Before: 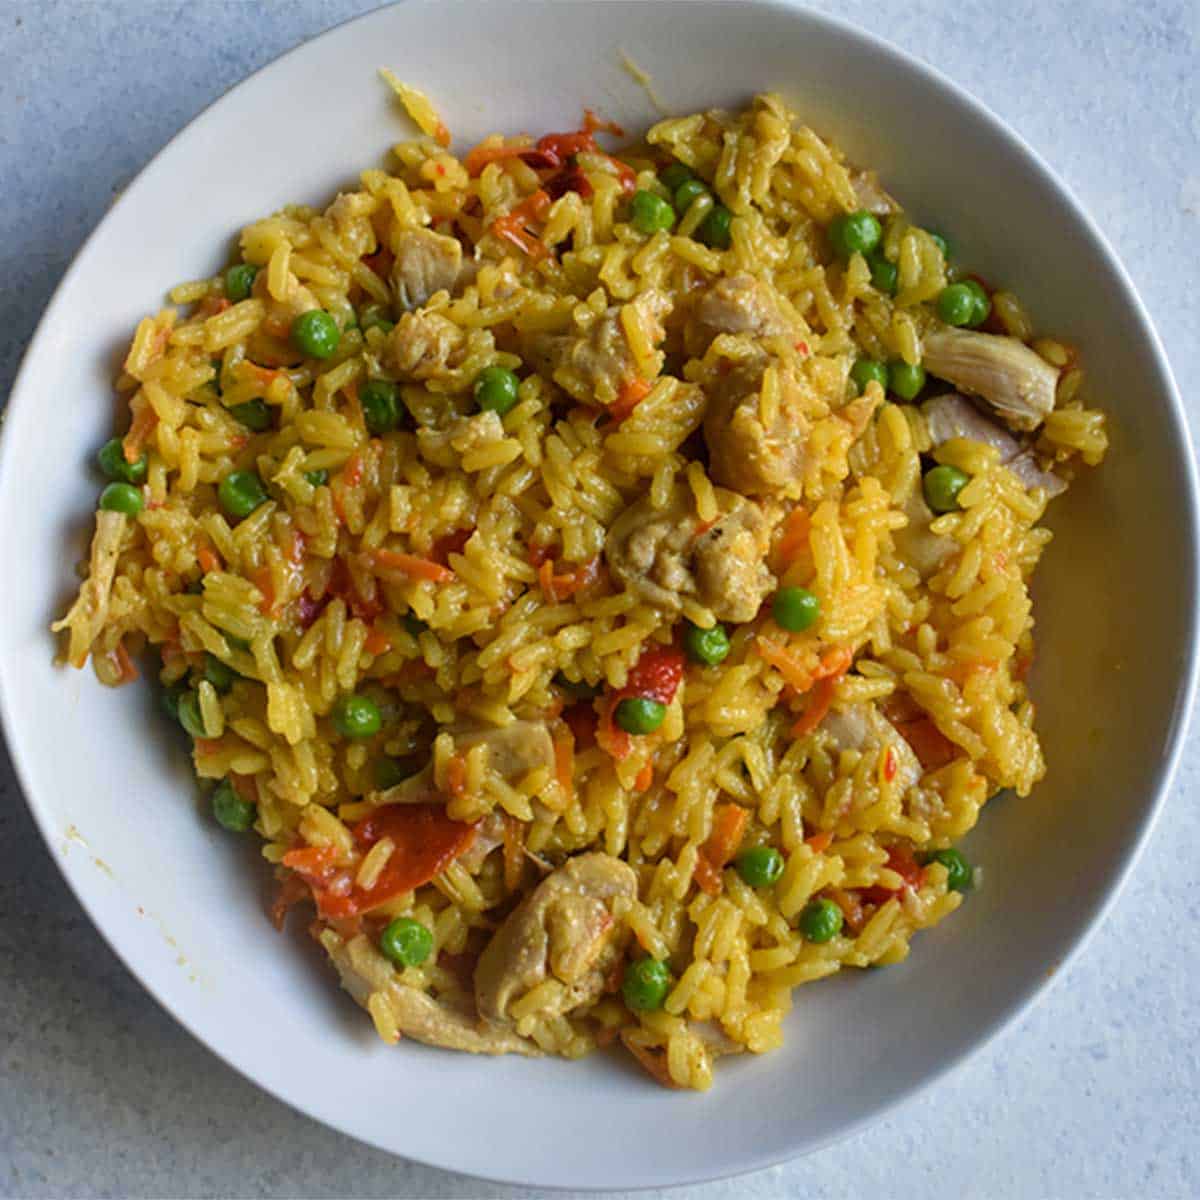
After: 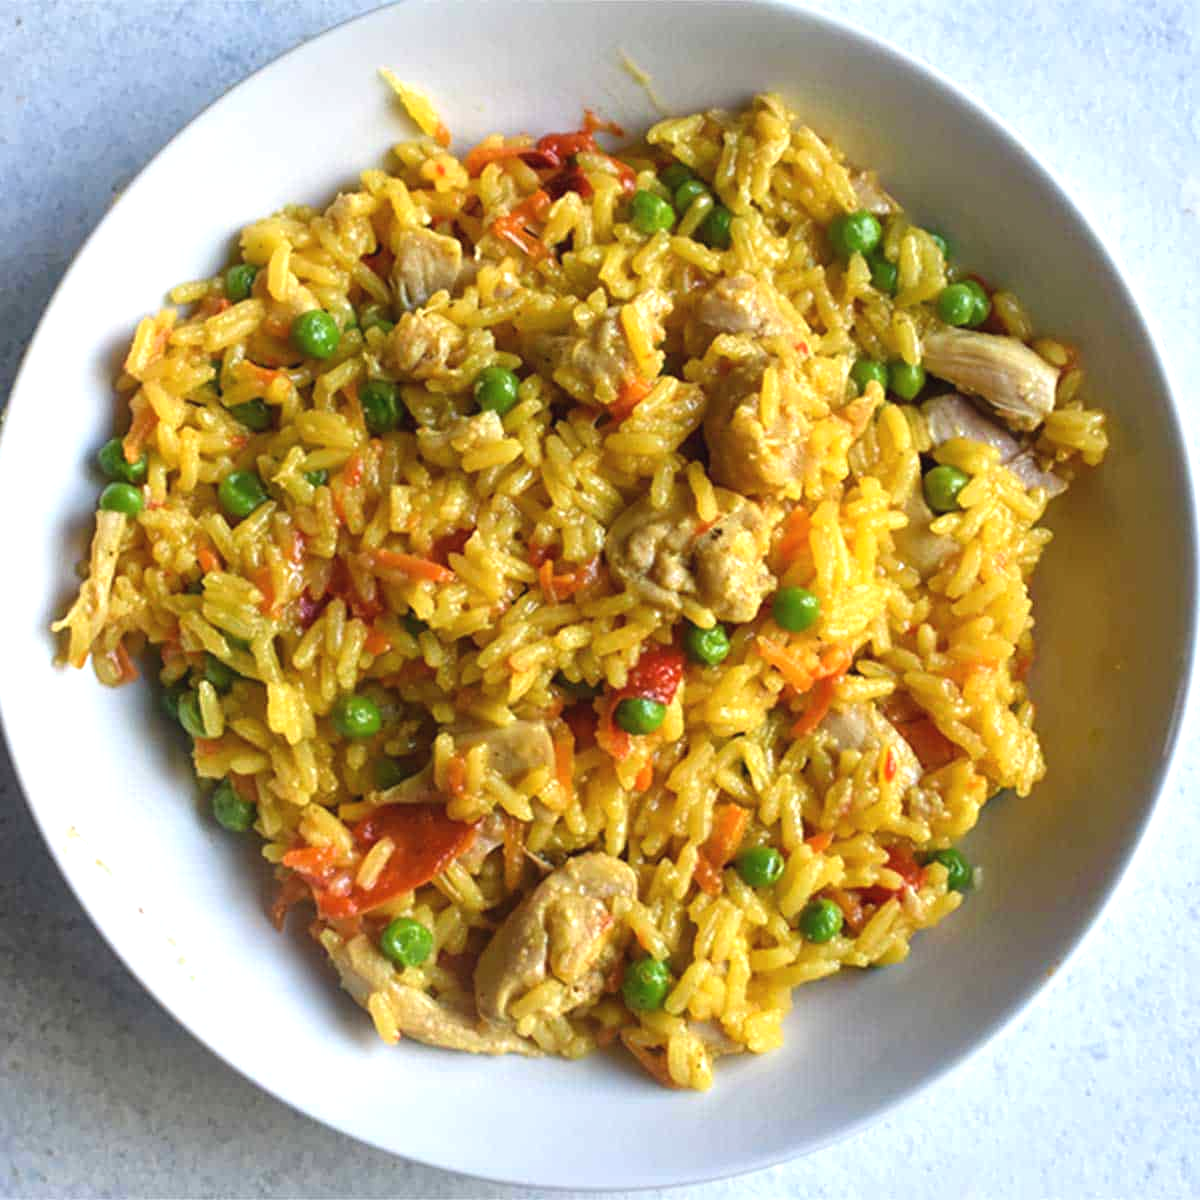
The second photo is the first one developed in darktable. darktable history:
exposure: black level correction -0.002, exposure 0.704 EV, compensate highlight preservation false
tone equalizer: mask exposure compensation -0.486 EV
